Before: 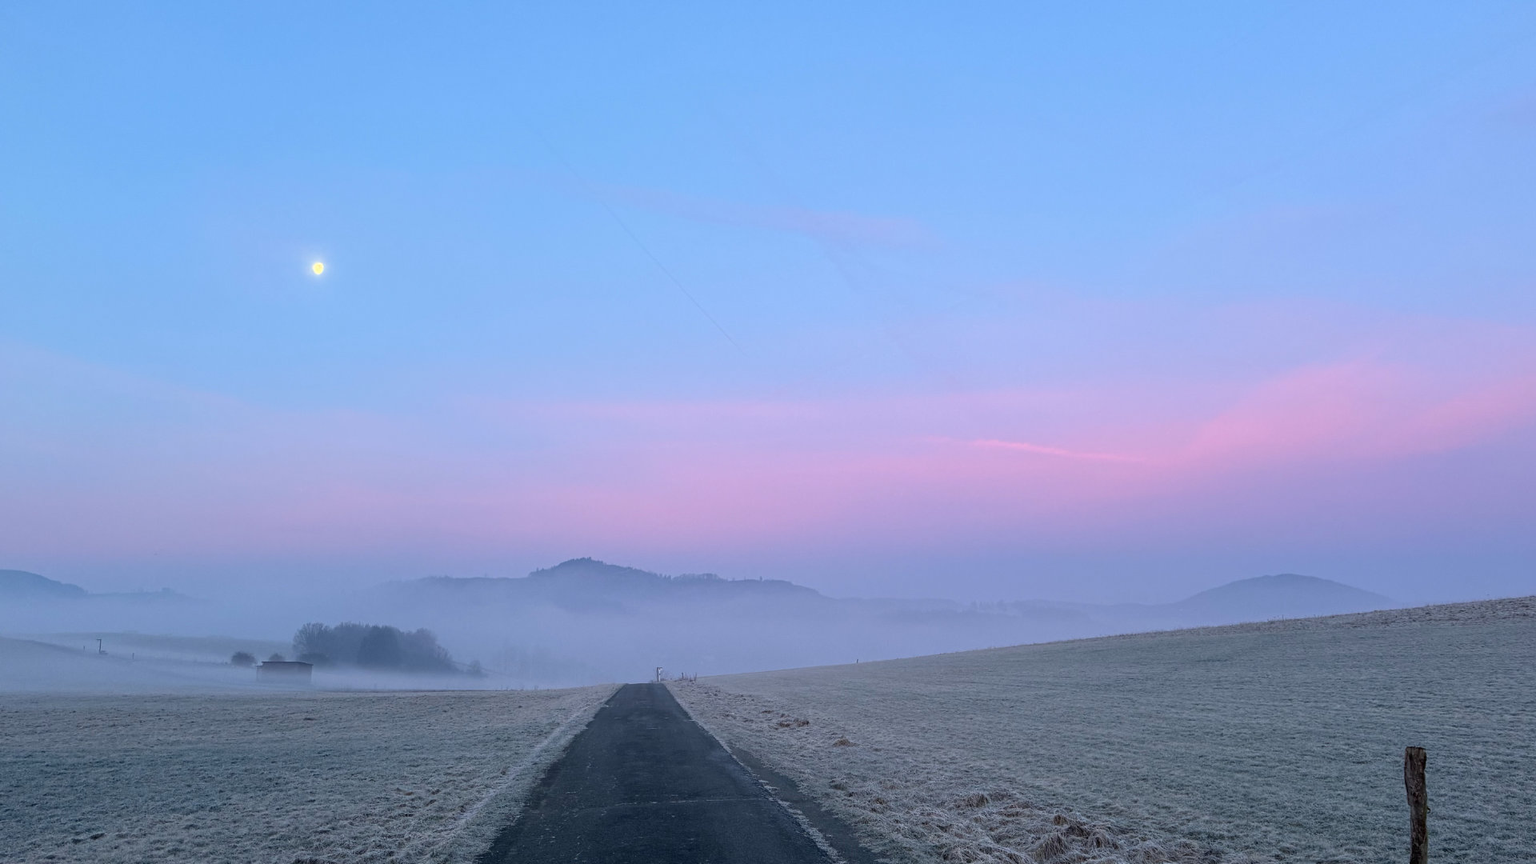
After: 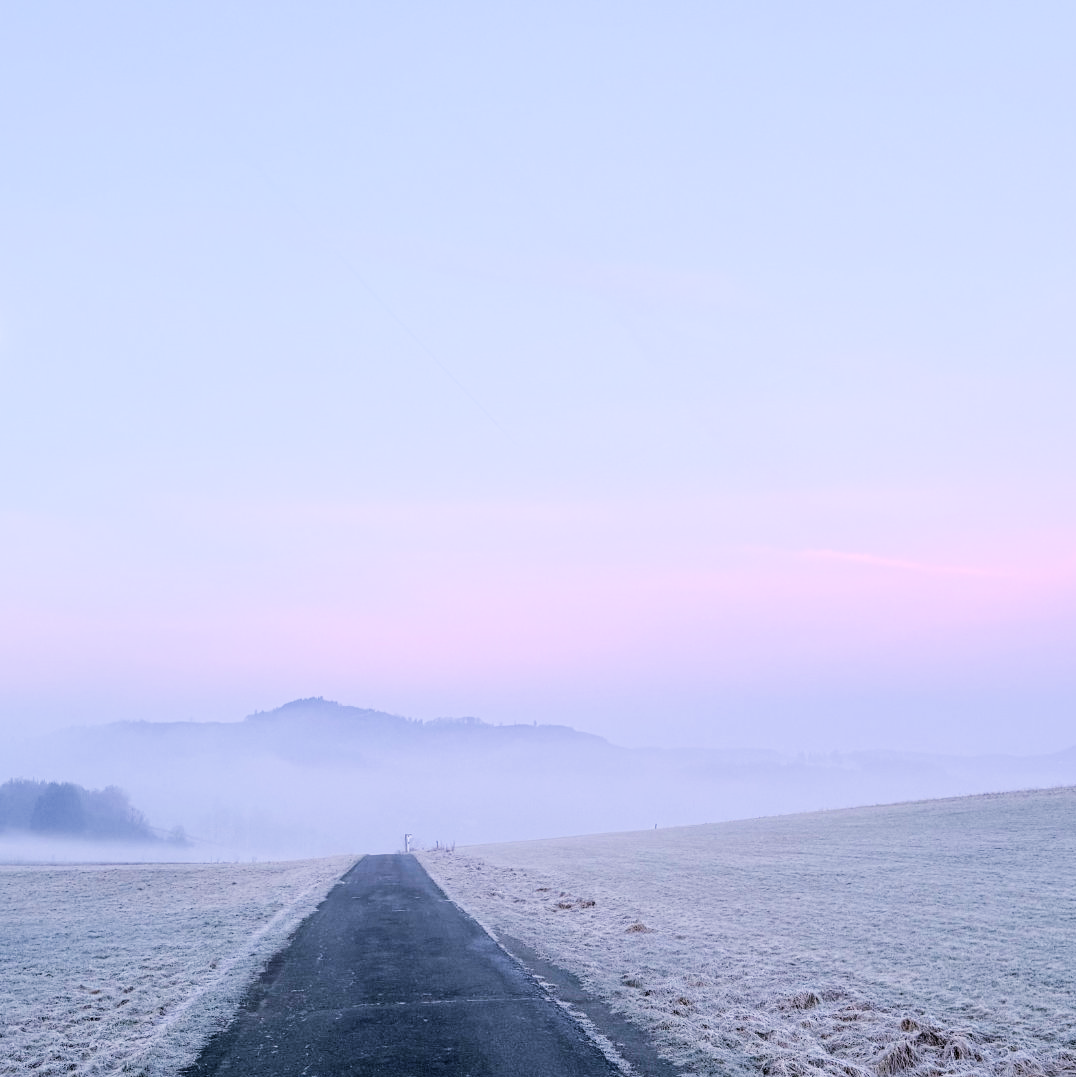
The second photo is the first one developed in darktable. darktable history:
crop: left 21.674%, right 22.086%
tone equalizer: on, module defaults
filmic rgb: black relative exposure -5 EV, hardness 2.88, contrast 1.2, highlights saturation mix -30%
white balance: red 1.05, blue 1.072
exposure: black level correction 0, exposure 1.35 EV, compensate exposure bias true, compensate highlight preservation false
